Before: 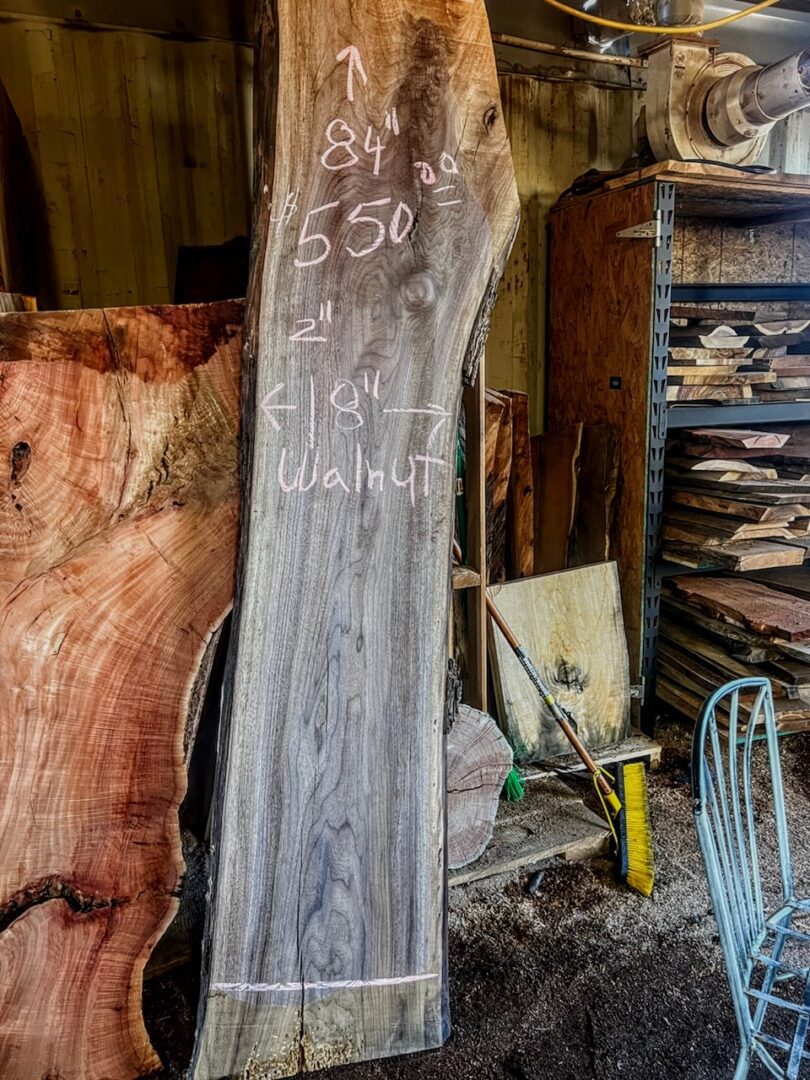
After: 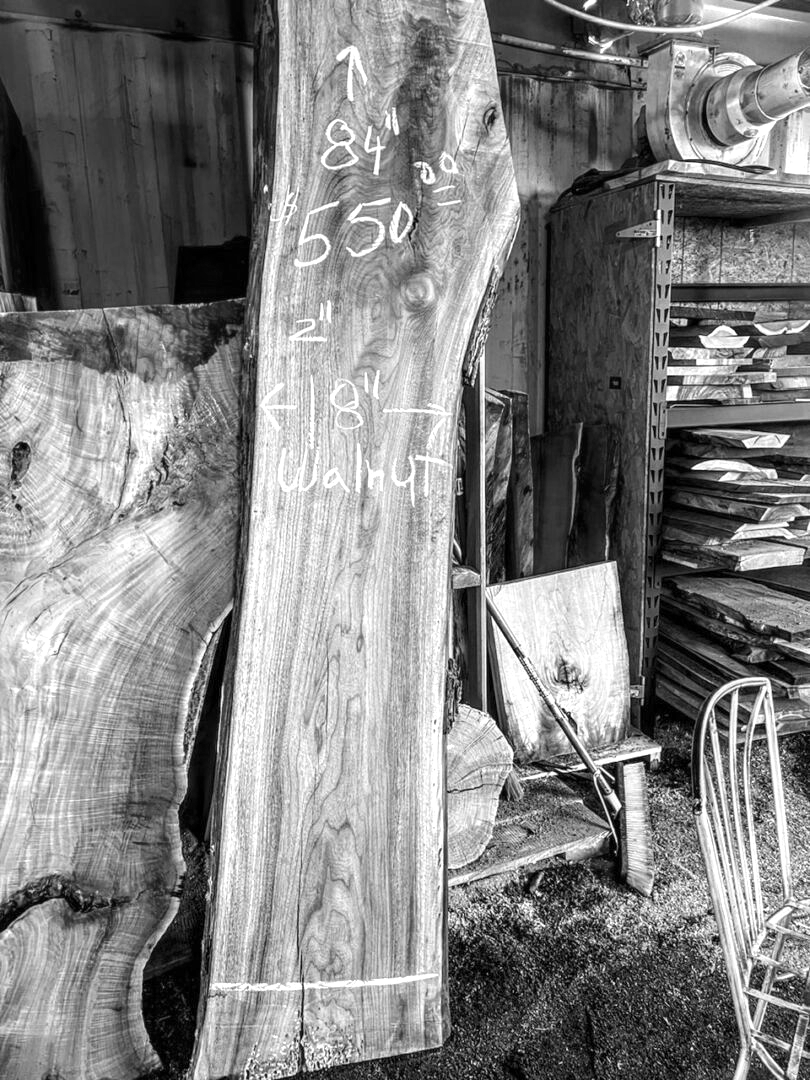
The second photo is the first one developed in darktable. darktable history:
monochrome: on, module defaults
color zones: curves: ch1 [(0, 0.469) (0.01, 0.469) (0.12, 0.446) (0.248, 0.469) (0.5, 0.5) (0.748, 0.5) (0.99, 0.469) (1, 0.469)]
exposure: exposure 0.95 EV, compensate highlight preservation false
